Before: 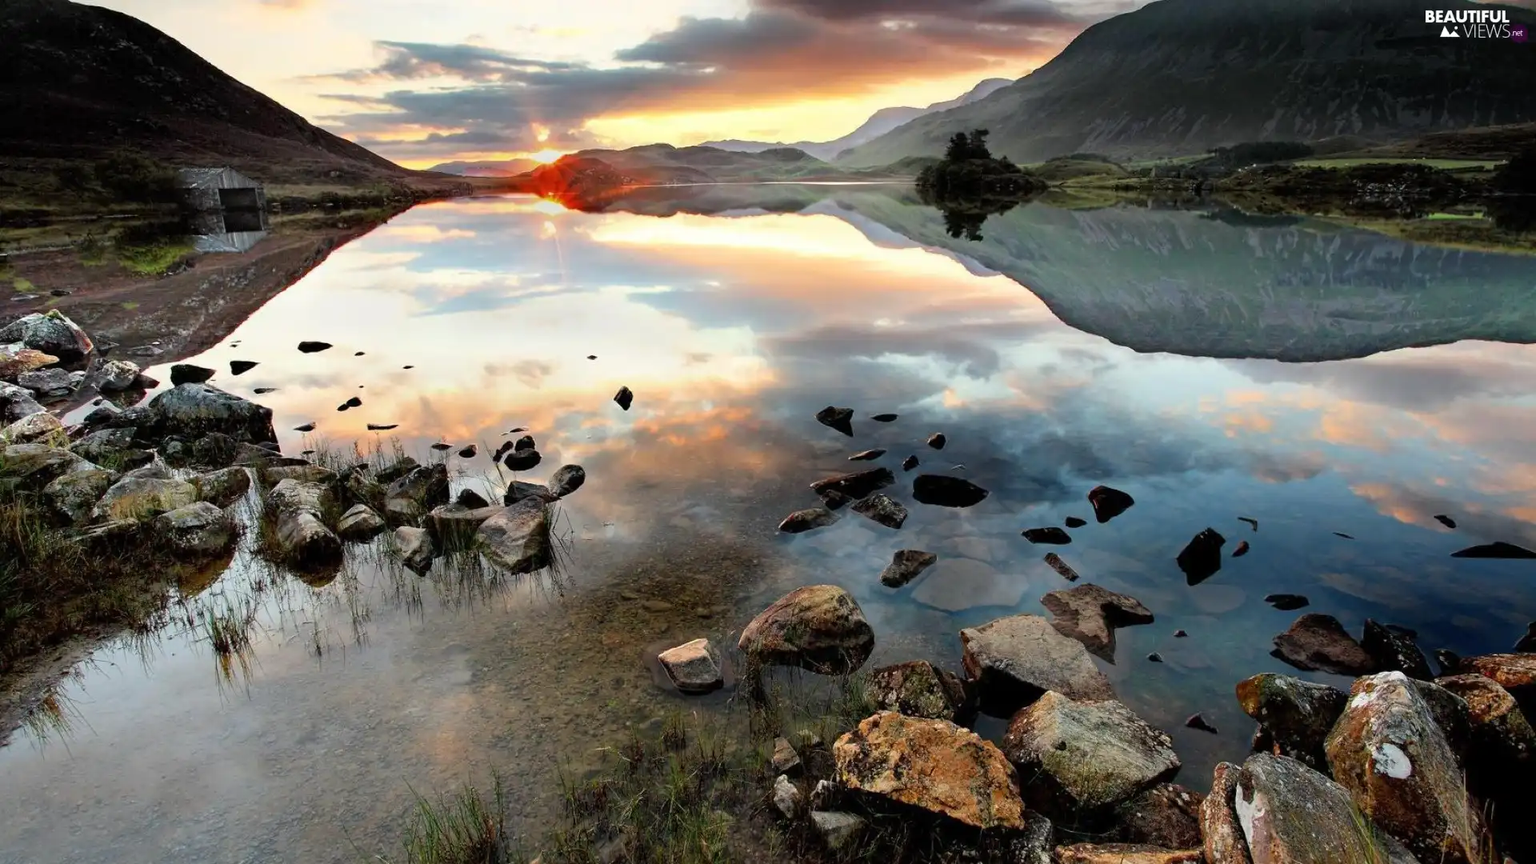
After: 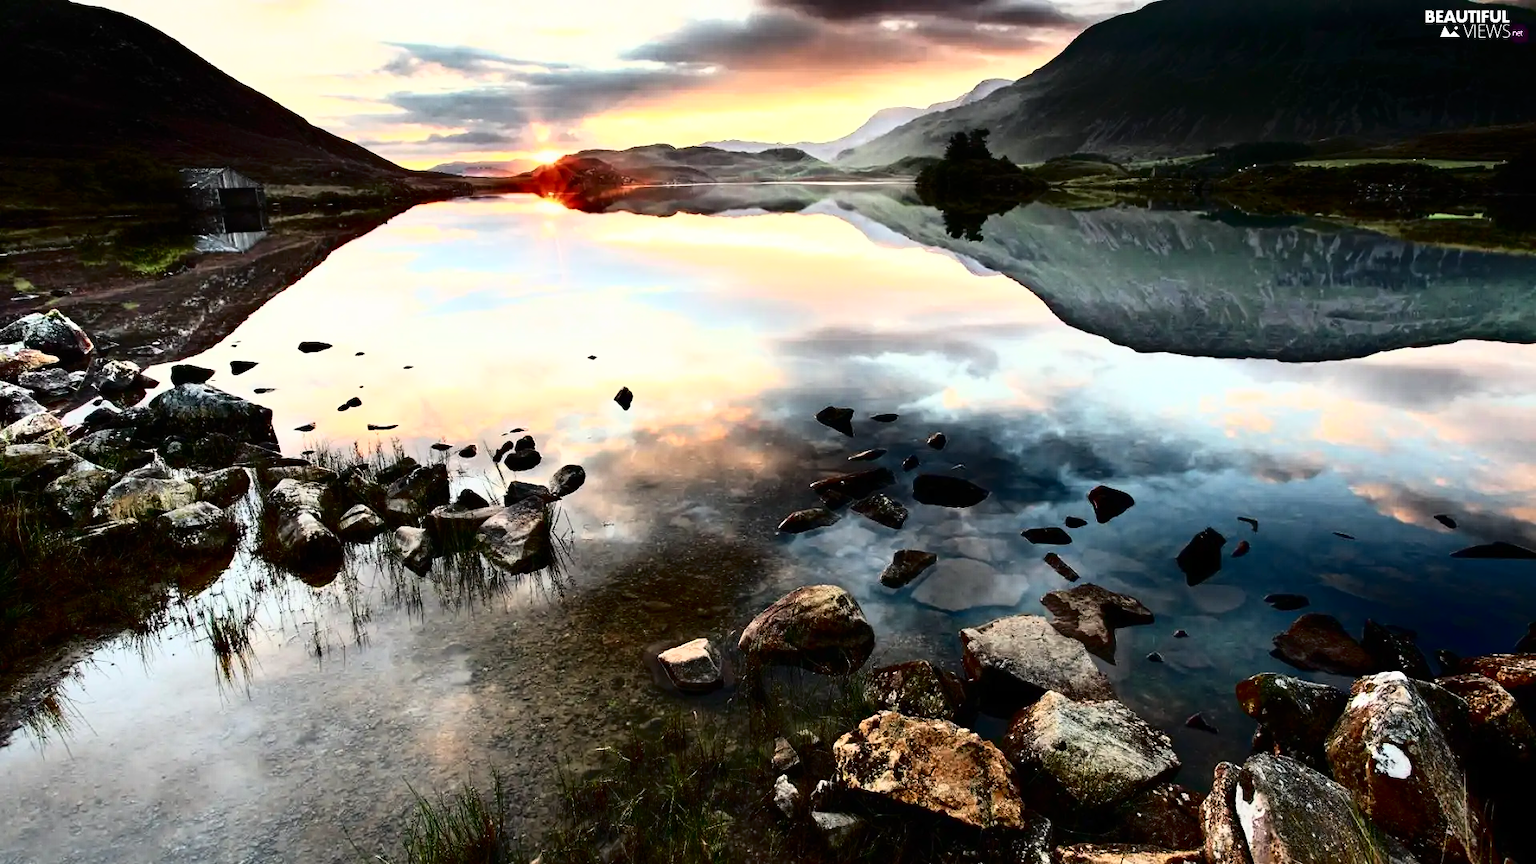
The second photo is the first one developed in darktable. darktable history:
tone curve: curves: ch0 [(0, 0) (0.003, 0.003) (0.011, 0.006) (0.025, 0.01) (0.044, 0.015) (0.069, 0.02) (0.1, 0.027) (0.136, 0.036) (0.177, 0.05) (0.224, 0.07) (0.277, 0.12) (0.335, 0.208) (0.399, 0.334) (0.468, 0.473) (0.543, 0.636) (0.623, 0.795) (0.709, 0.907) (0.801, 0.97) (0.898, 0.989) (1, 1)], color space Lab, independent channels, preserve colors none
